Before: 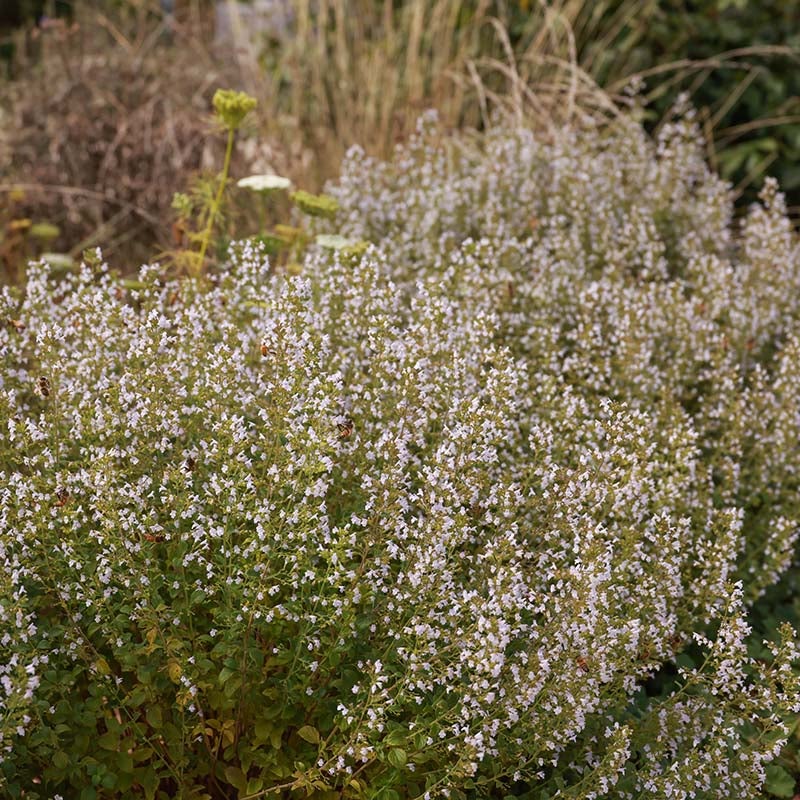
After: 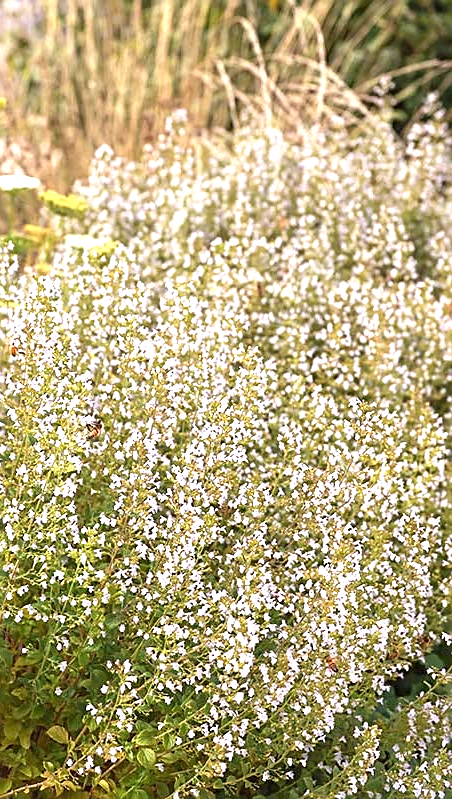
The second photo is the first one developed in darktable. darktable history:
sharpen: on, module defaults
crop: left 31.48%, top 0.015%, right 11.965%
exposure: black level correction 0, exposure 1.375 EV, compensate highlight preservation false
